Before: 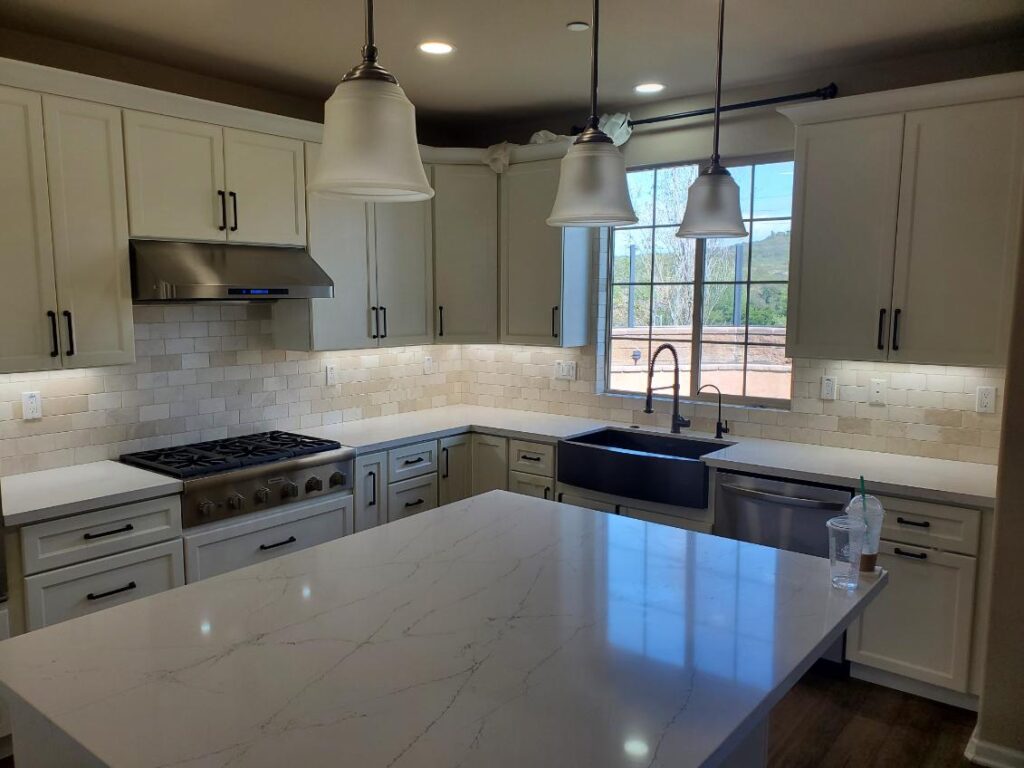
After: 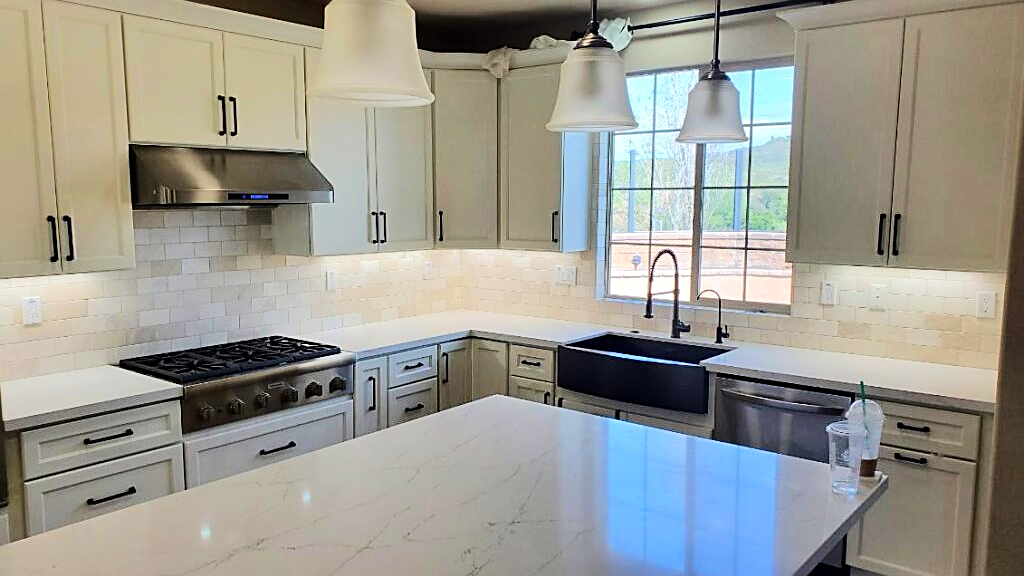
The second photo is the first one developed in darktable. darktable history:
sharpen: on, module defaults
tone equalizer: -7 EV 0.142 EV, -6 EV 0.58 EV, -5 EV 1.13 EV, -4 EV 1.37 EV, -3 EV 1.12 EV, -2 EV 0.6 EV, -1 EV 0.168 EV, edges refinement/feathering 500, mask exposure compensation -1.57 EV, preserve details no
crop and rotate: top 12.484%, bottom 12.509%
